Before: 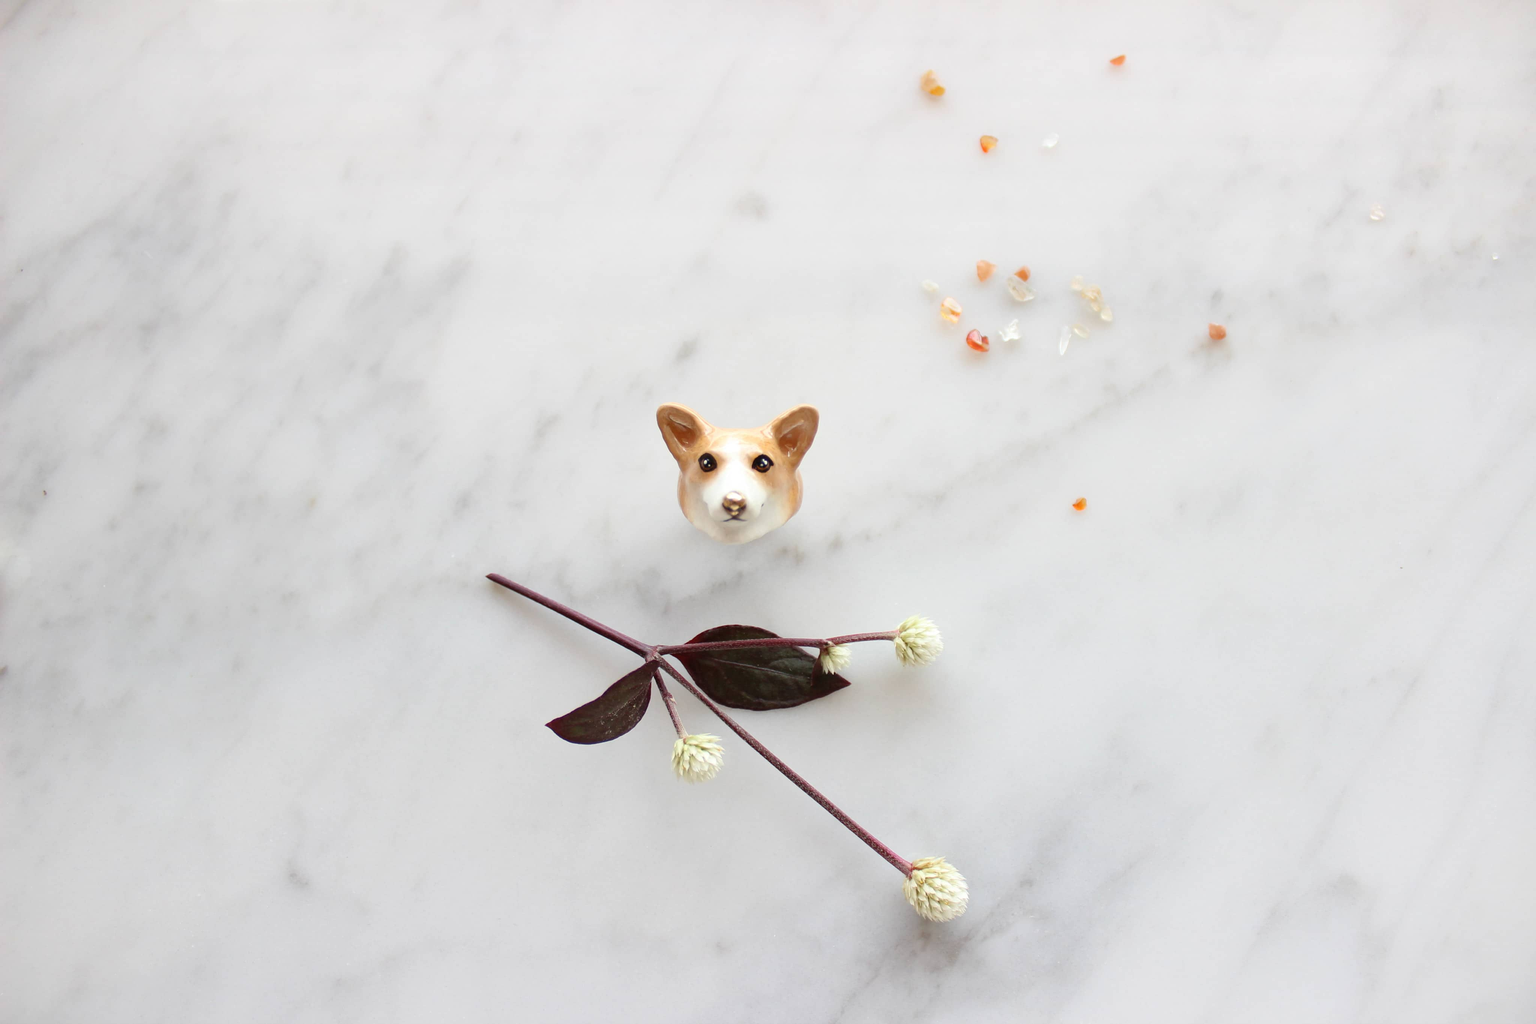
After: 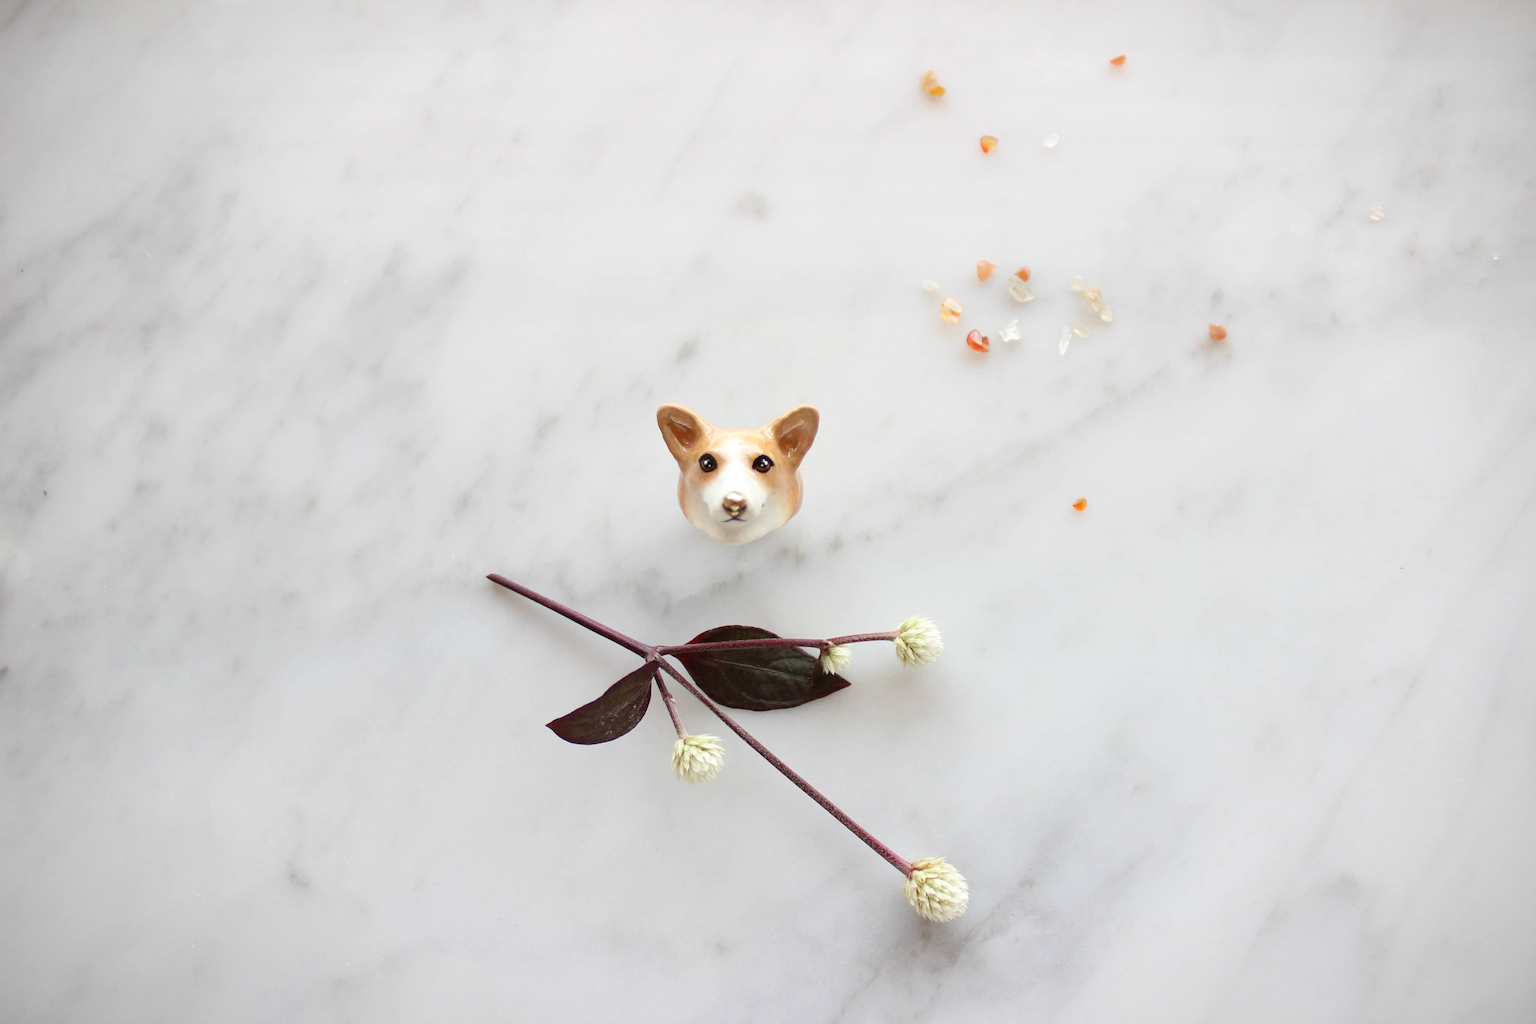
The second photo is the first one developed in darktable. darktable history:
vignetting: fall-off start 85.02%, fall-off radius 80.61%, width/height ratio 1.221, unbound false
